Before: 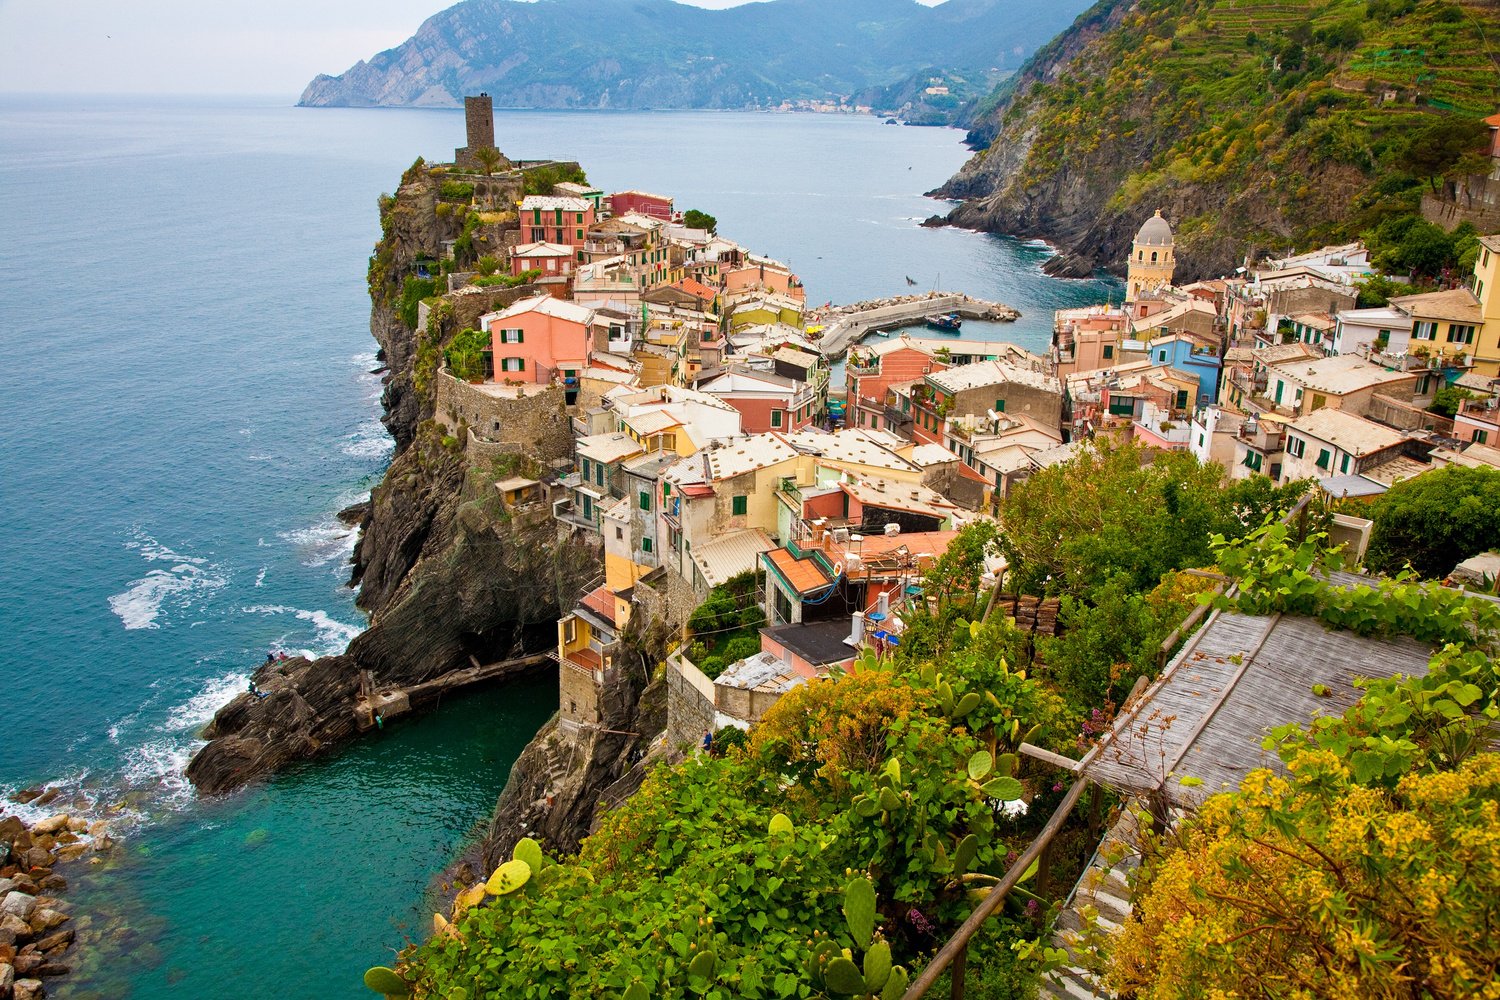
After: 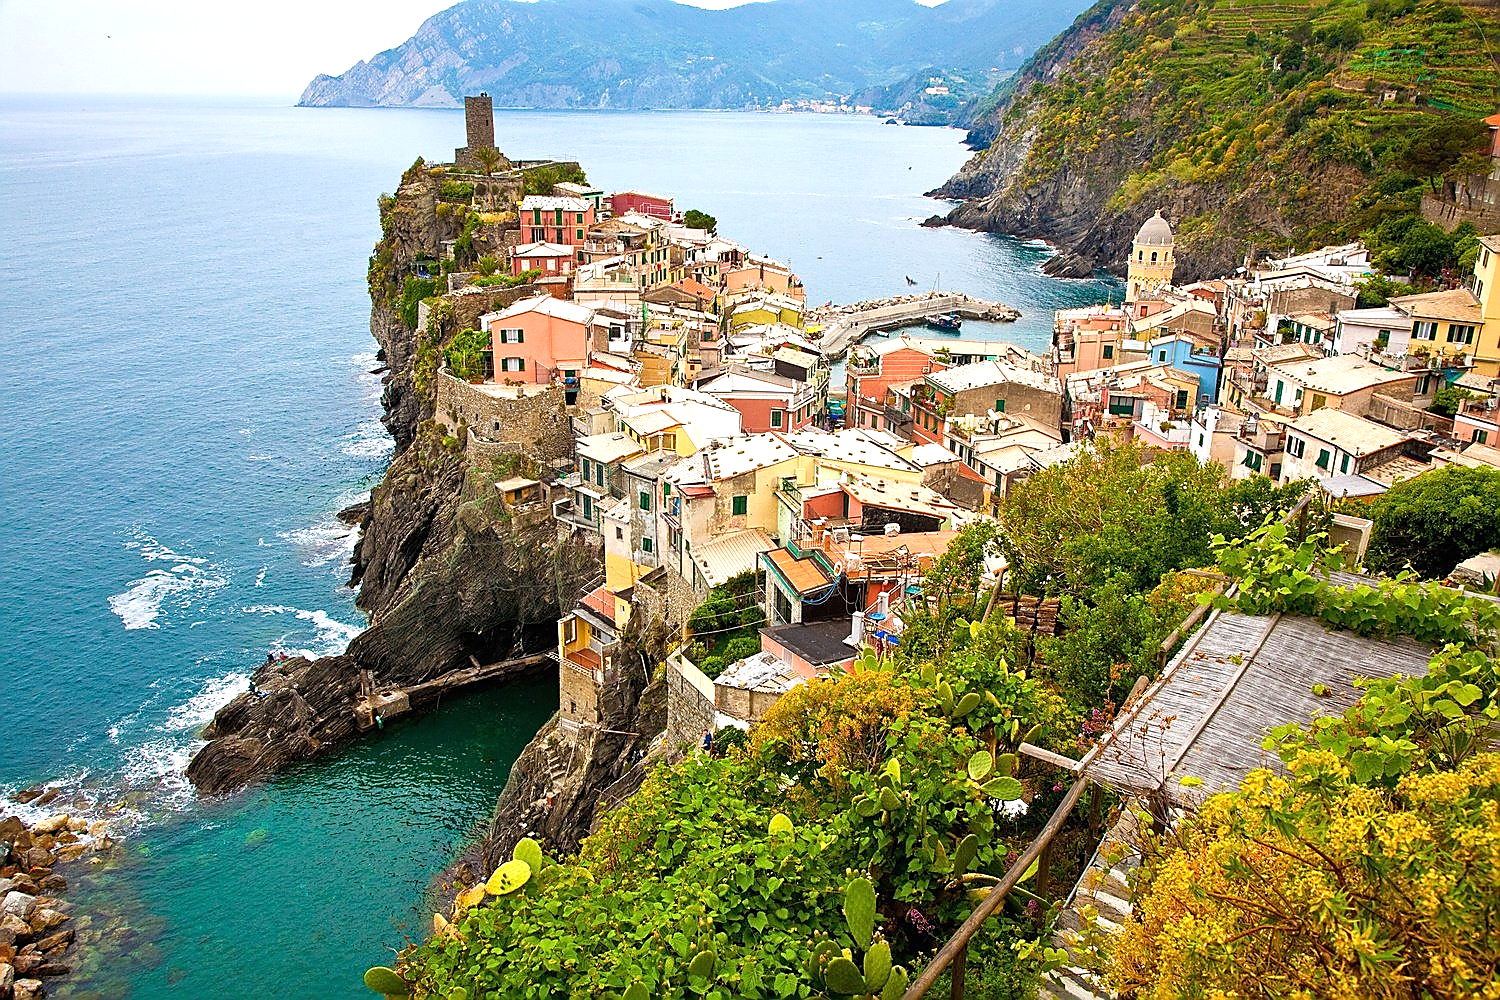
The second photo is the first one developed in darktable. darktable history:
exposure: black level correction 0, exposure 0.499 EV, compensate highlight preservation false
sharpen: radius 1.37, amount 1.24, threshold 0.753
